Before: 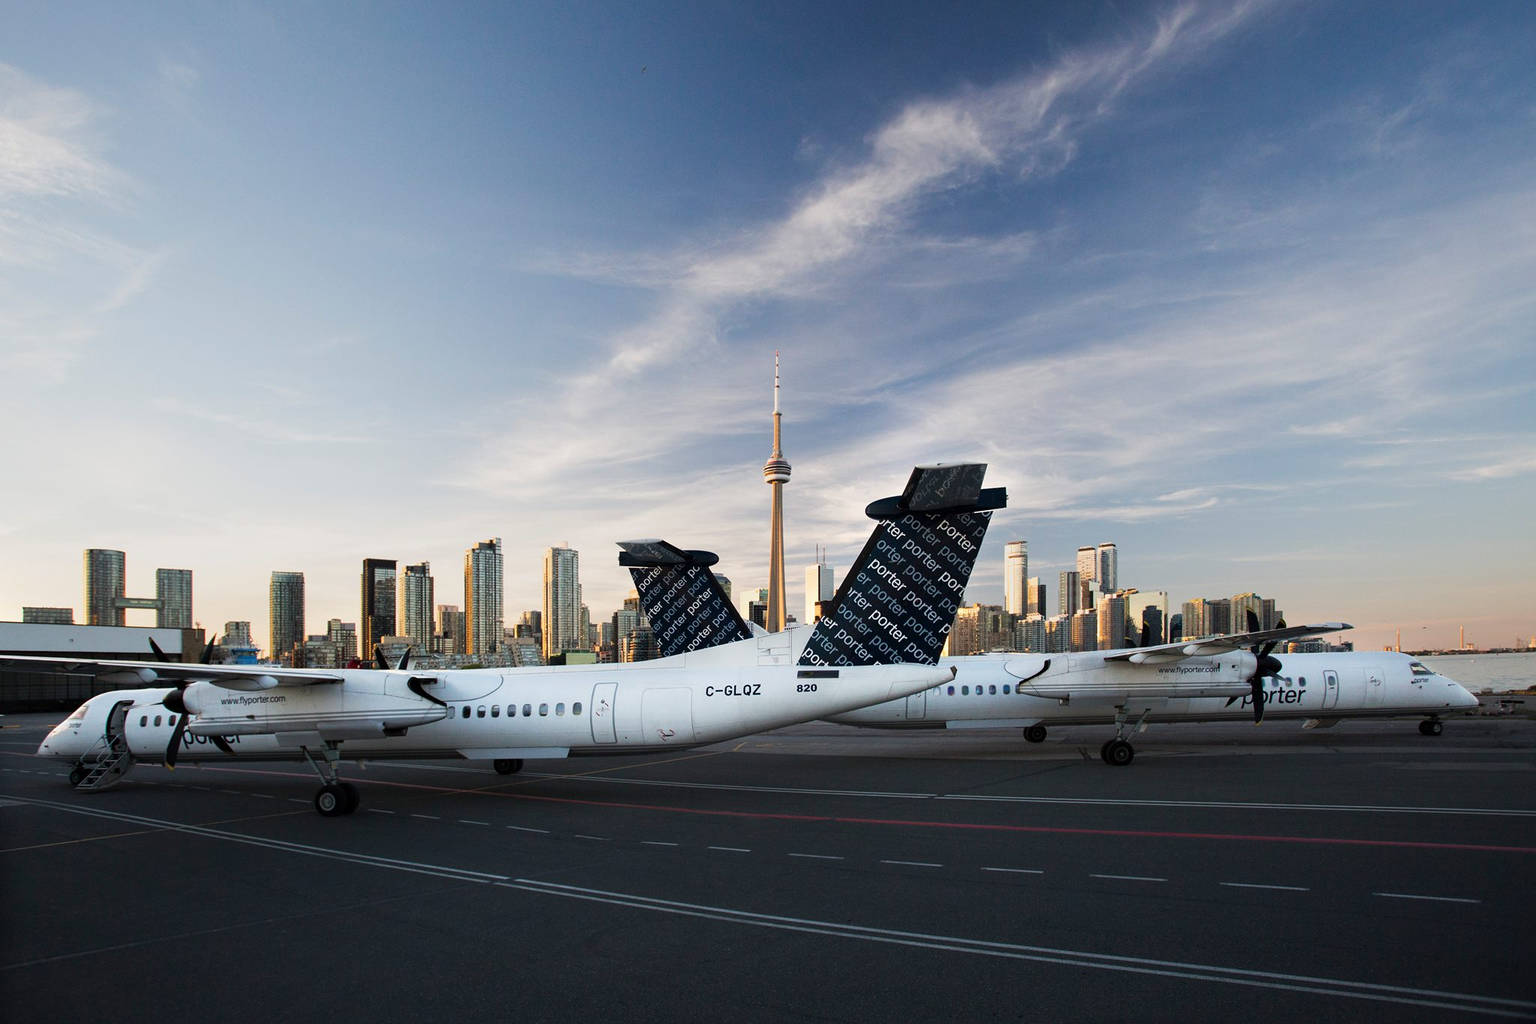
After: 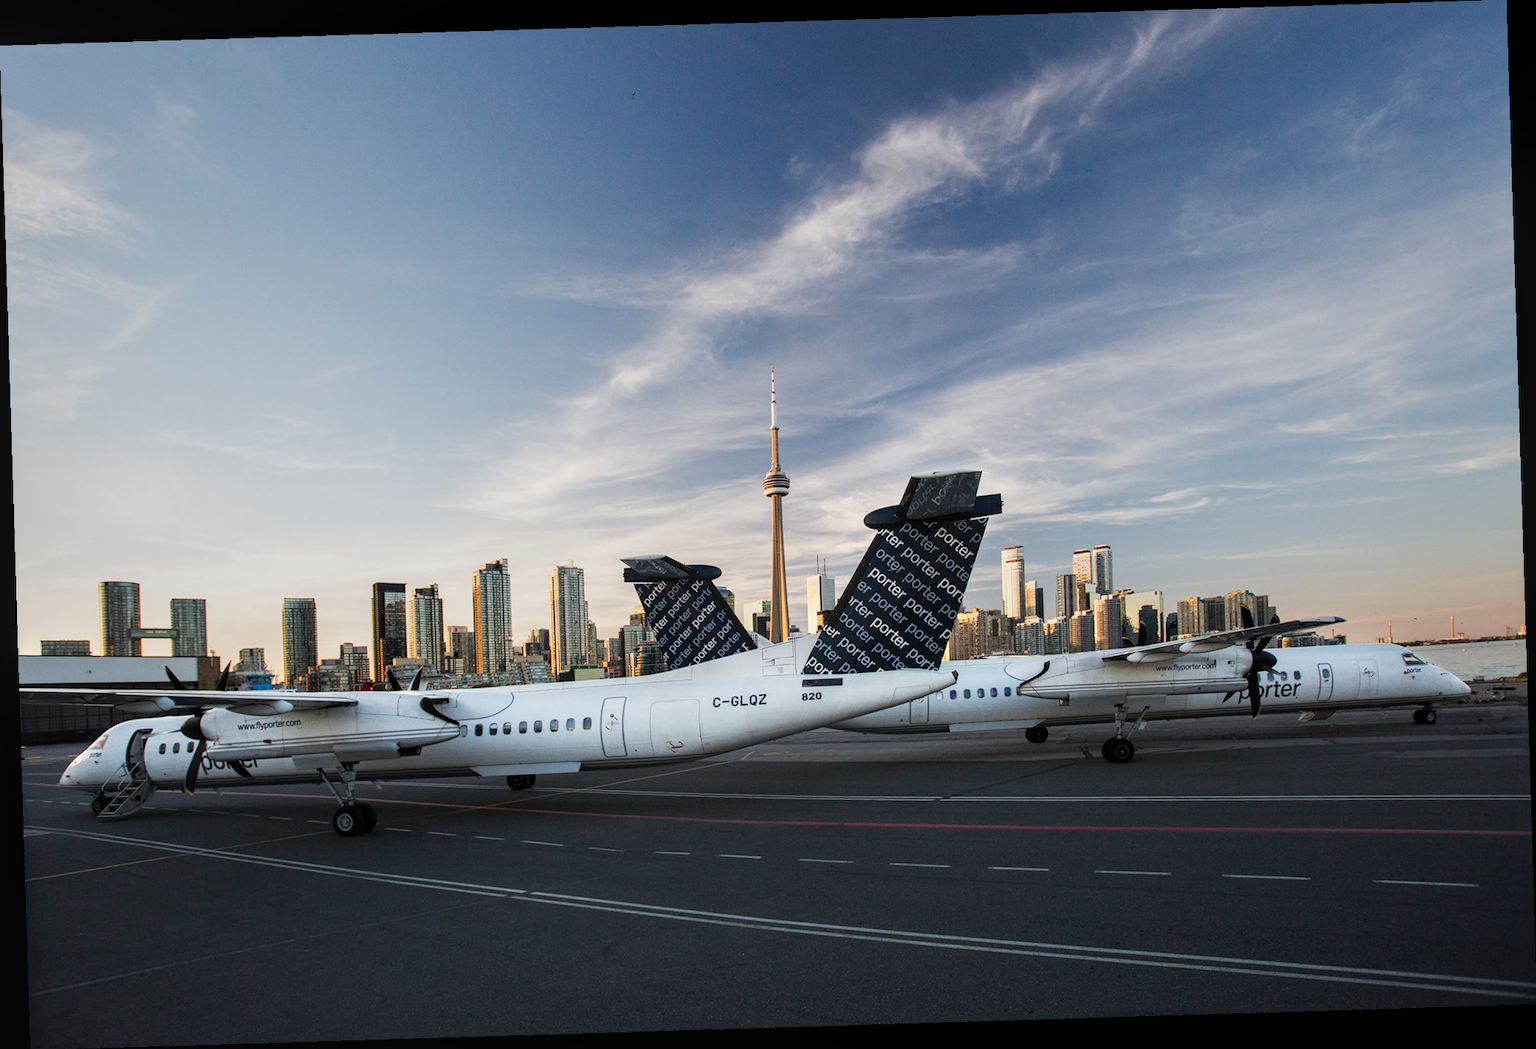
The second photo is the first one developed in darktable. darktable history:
rotate and perspective: rotation -1.75°, automatic cropping off
local contrast: on, module defaults
white balance: emerald 1
